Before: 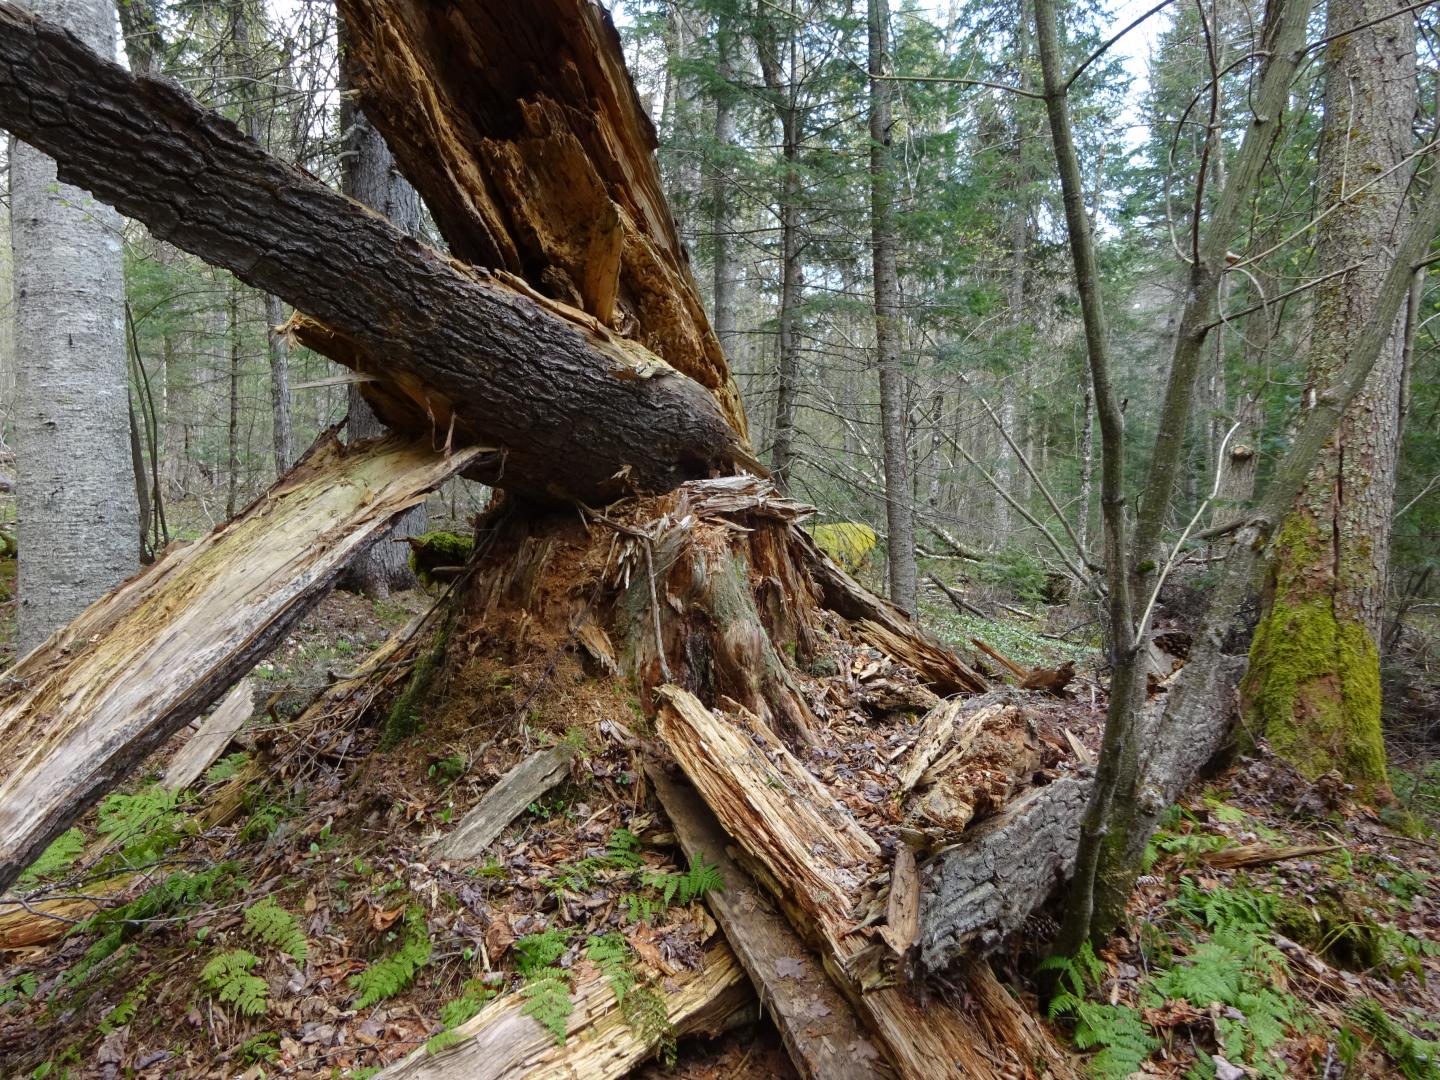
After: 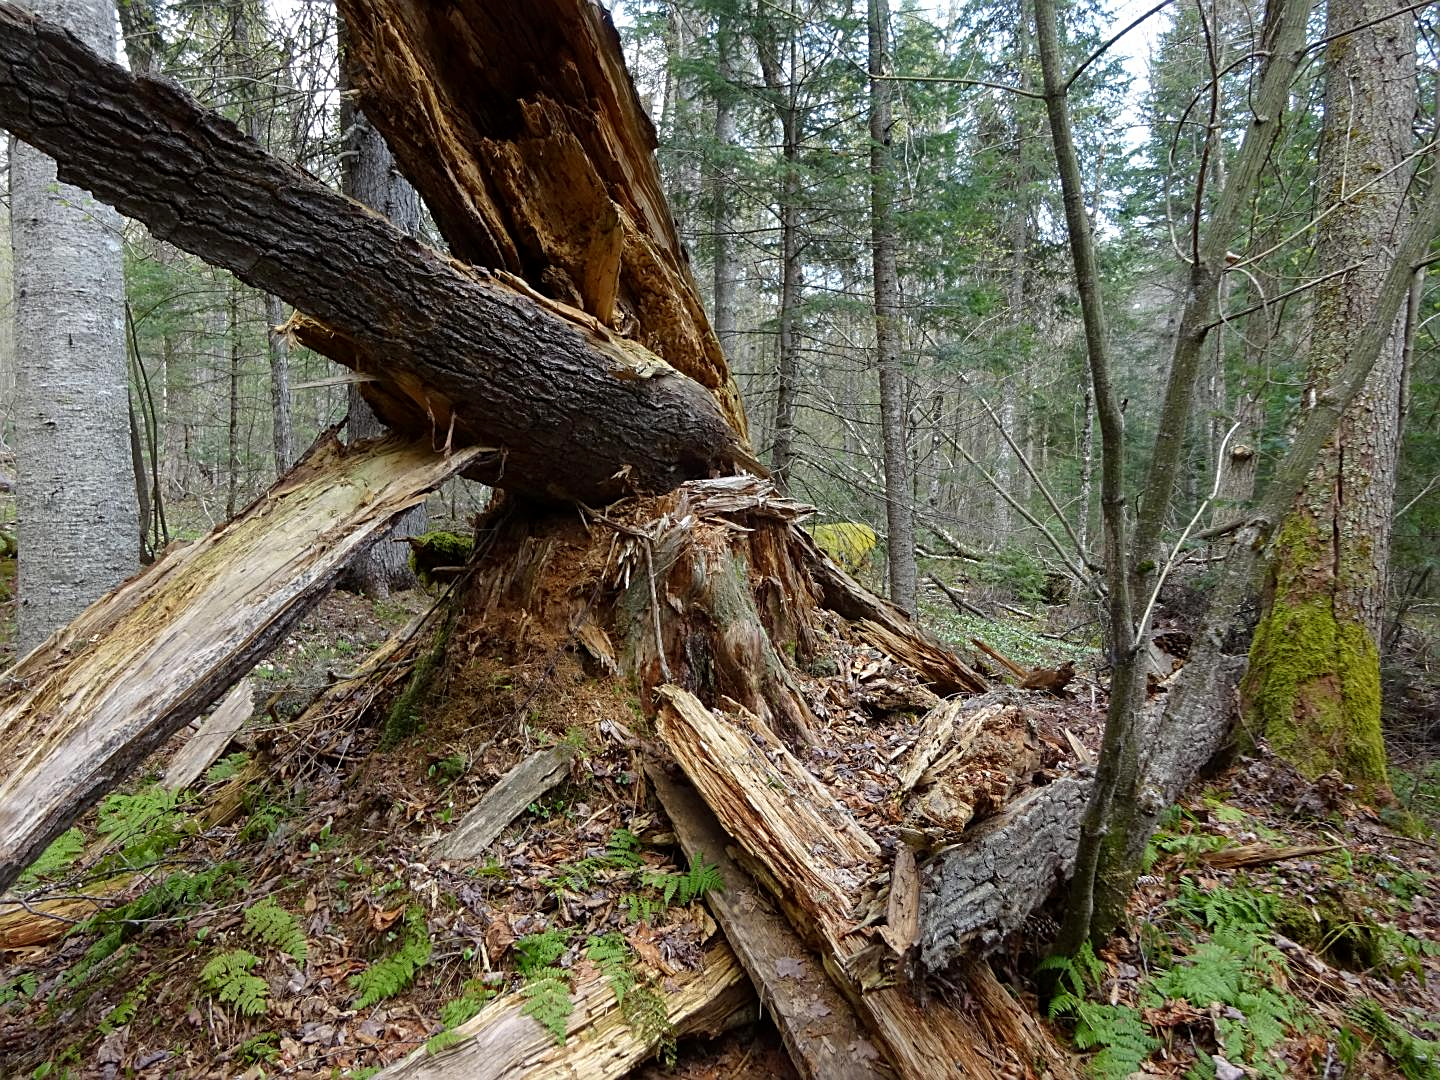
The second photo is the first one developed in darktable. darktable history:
exposure: black level correction 0.002, compensate highlight preservation false
sharpen: on, module defaults
